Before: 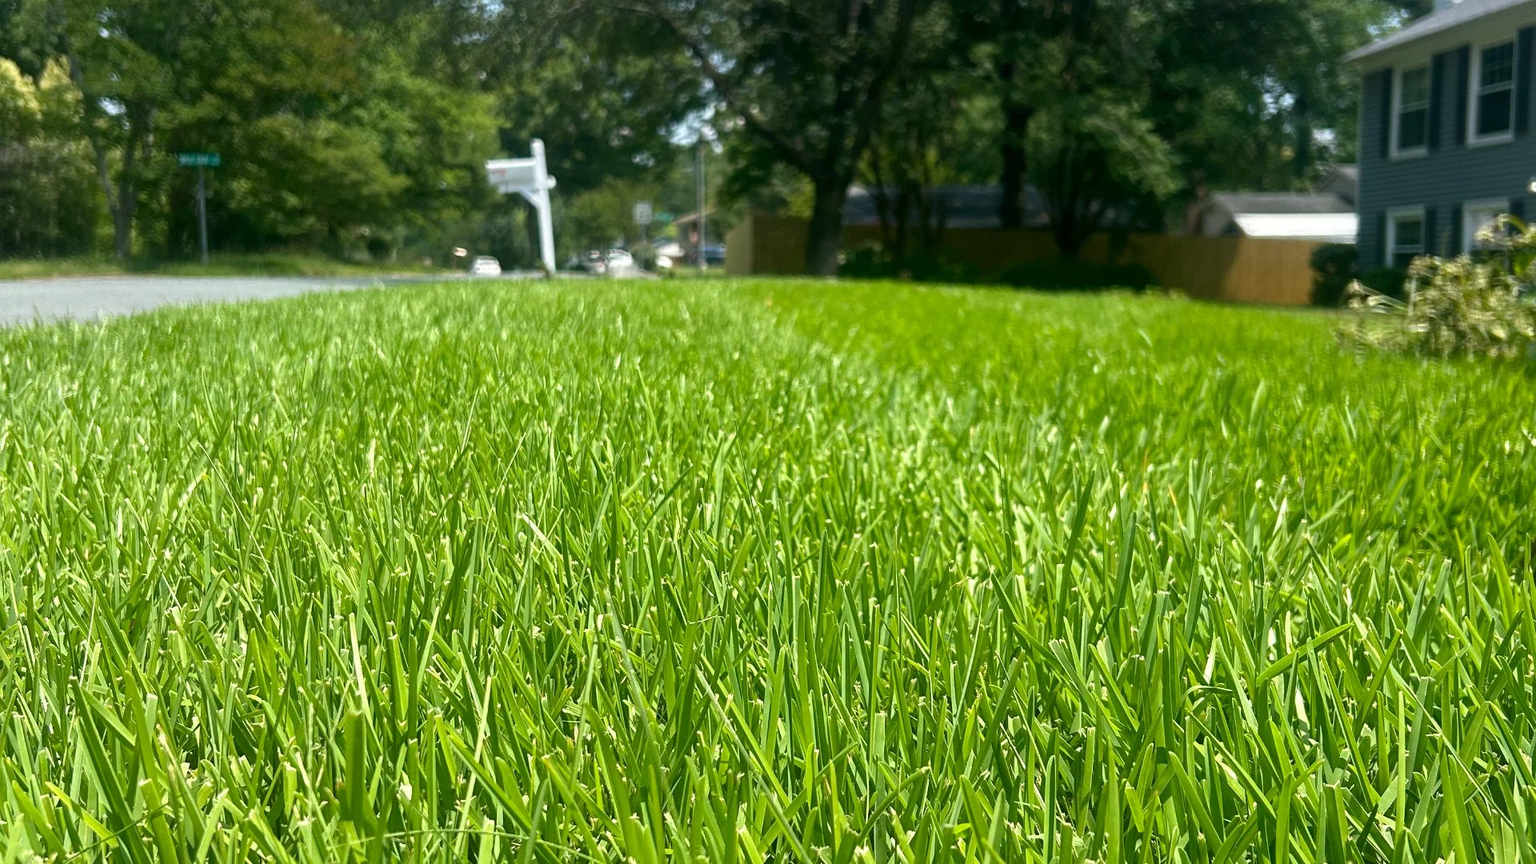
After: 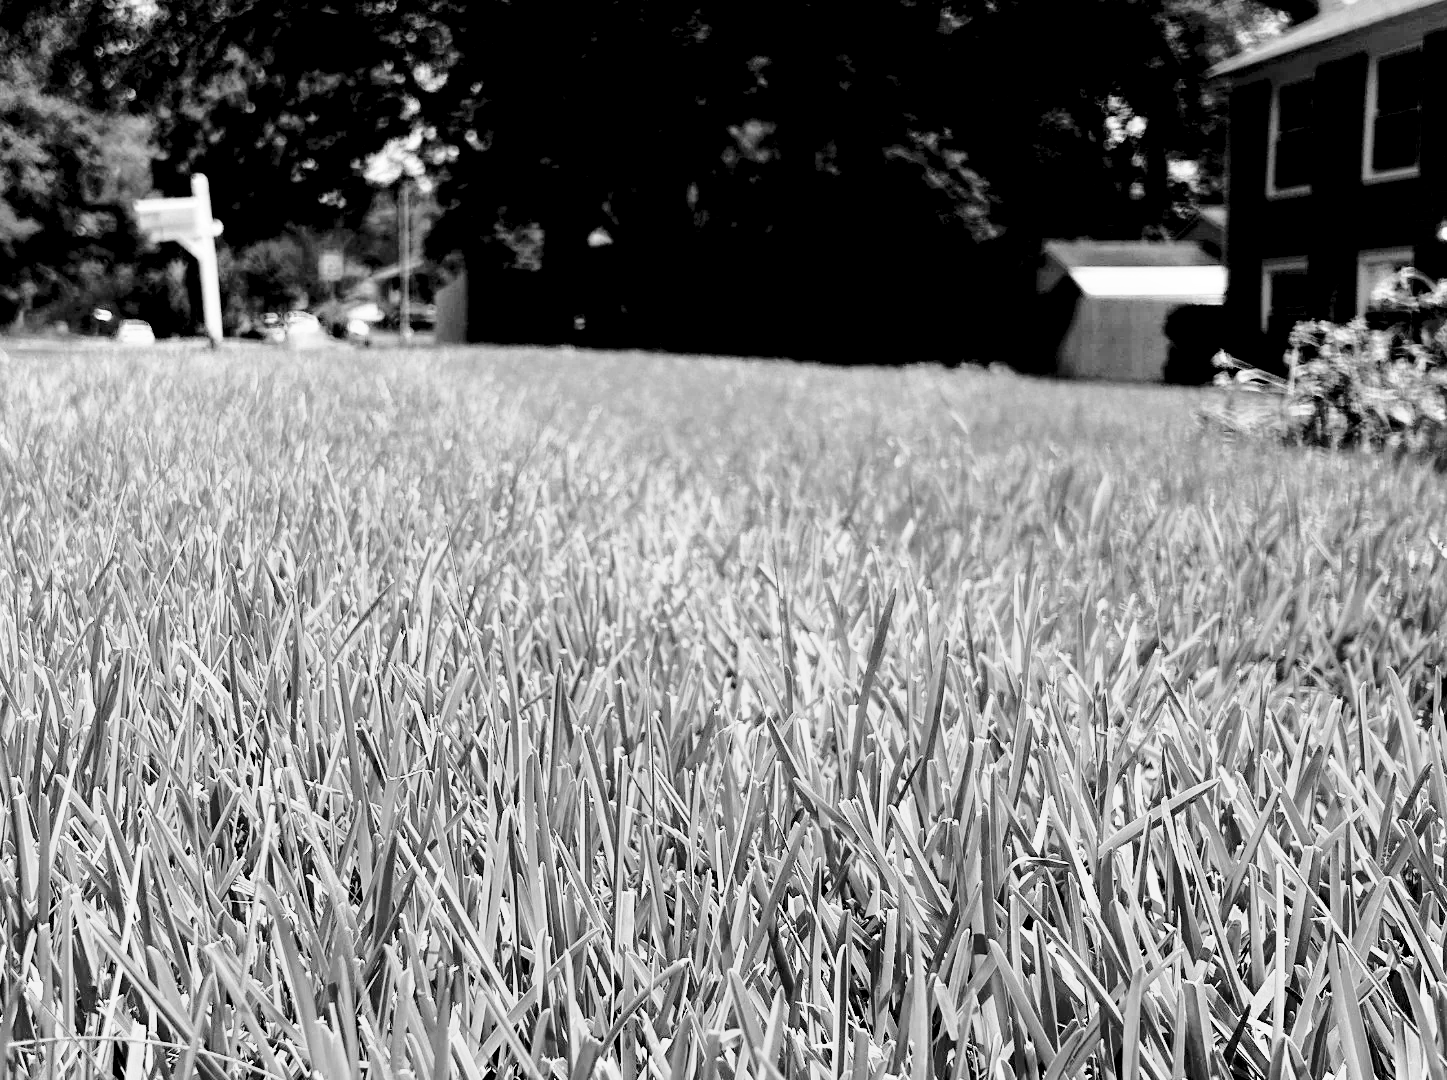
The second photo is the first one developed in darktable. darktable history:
crop and rotate: left 24.6%
base curve: curves: ch0 [(0, 0) (0.032, 0.037) (0.105, 0.228) (0.435, 0.76) (0.856, 0.983) (1, 1)]
exposure: black level correction 0.056, compensate highlight preservation false
monochrome: on, module defaults
